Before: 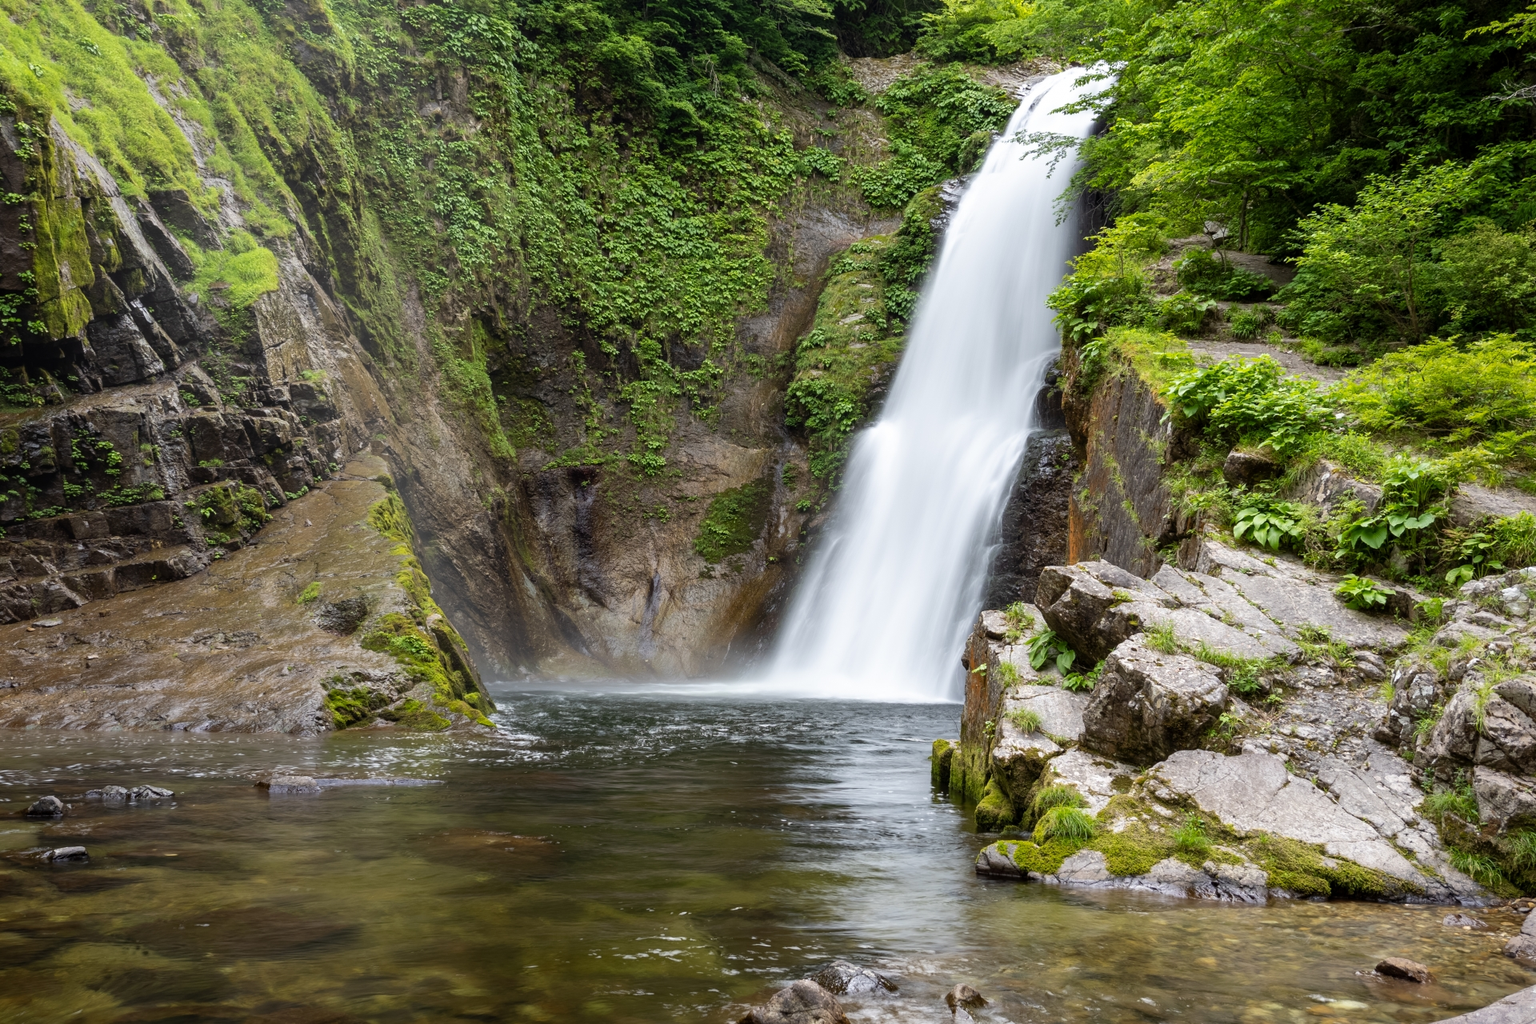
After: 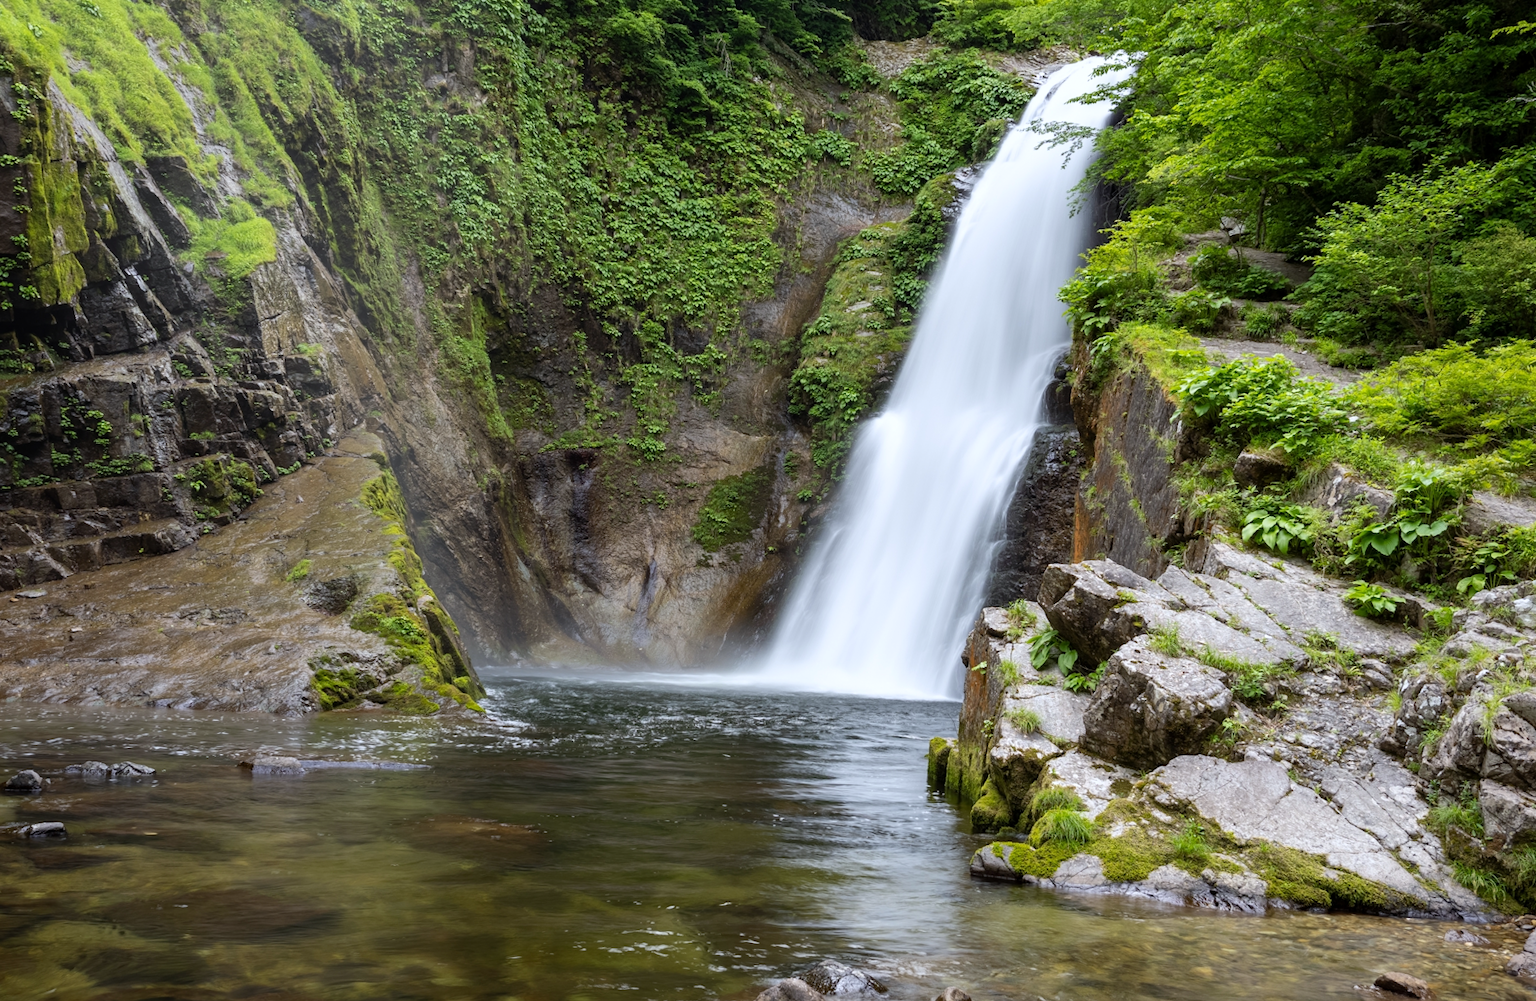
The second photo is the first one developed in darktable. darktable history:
white balance: red 0.974, blue 1.044
rotate and perspective: rotation 1.57°, crop left 0.018, crop right 0.982, crop top 0.039, crop bottom 0.961
